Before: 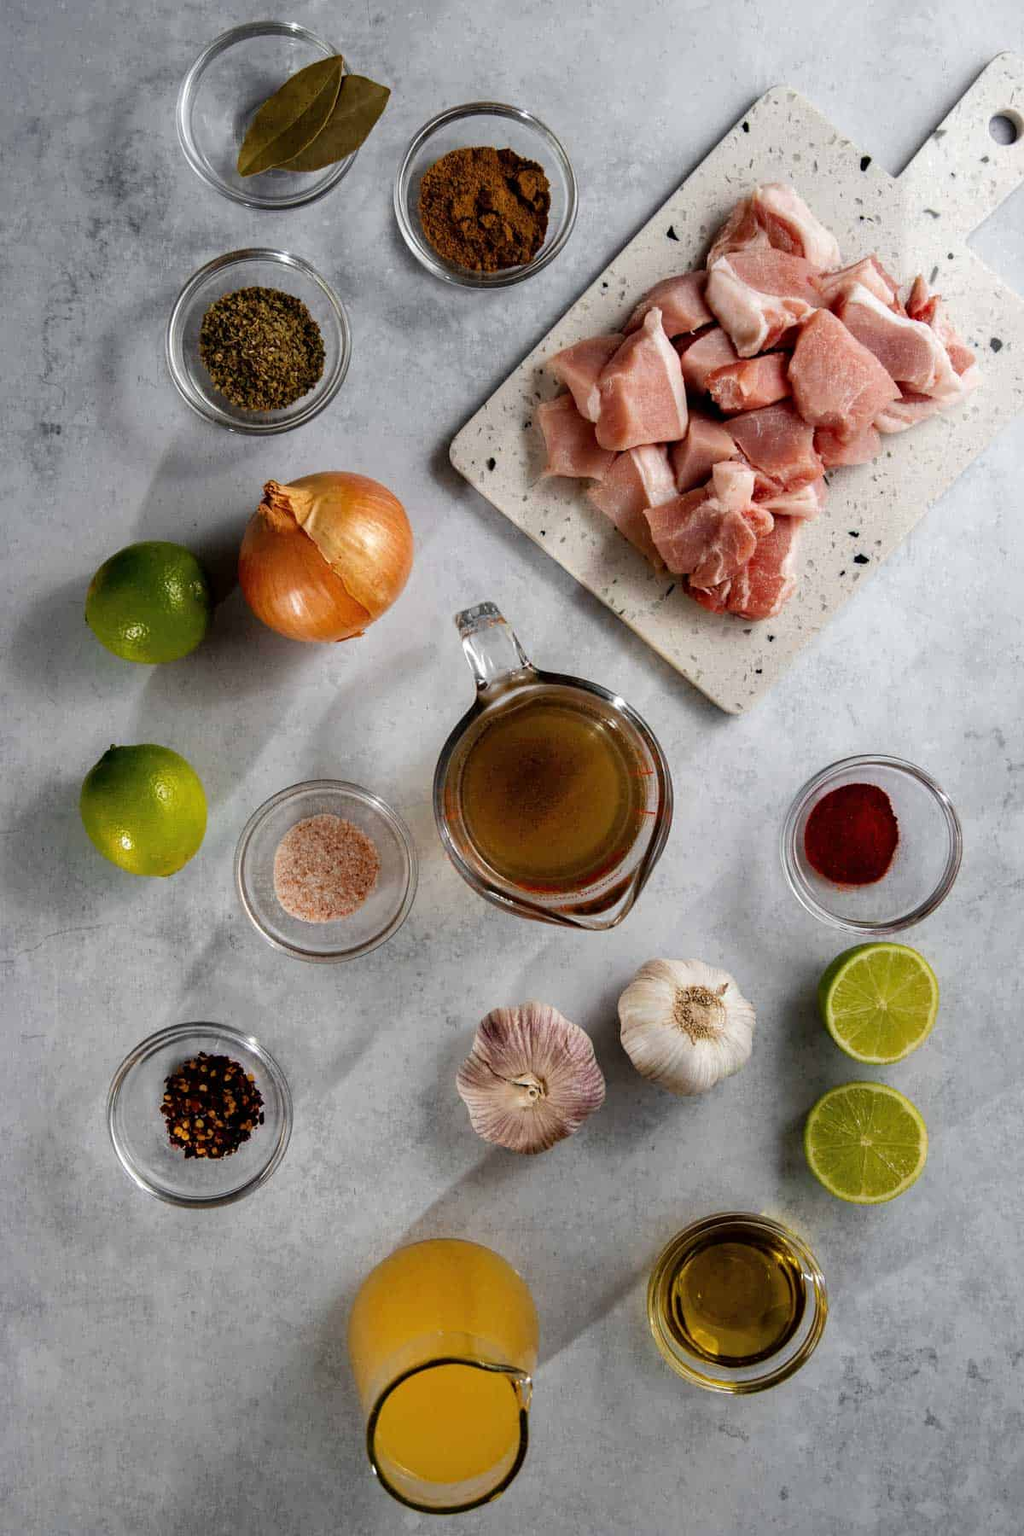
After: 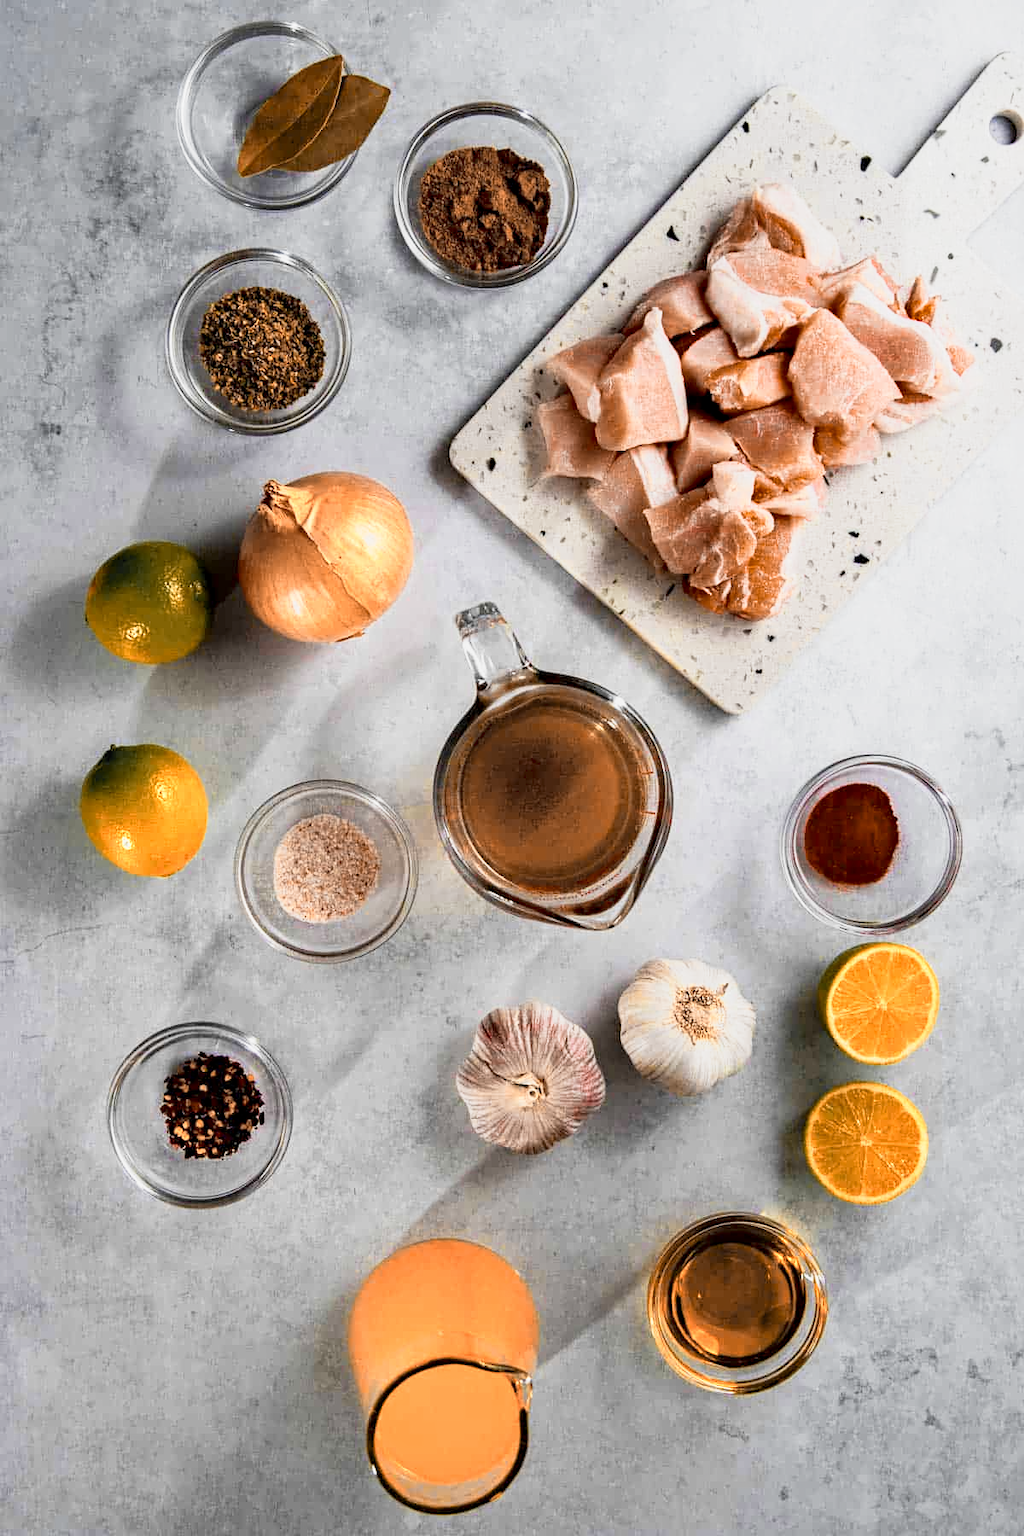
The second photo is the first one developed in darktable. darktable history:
base curve: curves: ch0 [(0, 0) (0.088, 0.125) (0.176, 0.251) (0.354, 0.501) (0.613, 0.749) (1, 0.877)], preserve colors none
contrast equalizer: y [[0.502, 0.505, 0.512, 0.529, 0.564, 0.588], [0.5 ×6], [0.502, 0.505, 0.512, 0.529, 0.564, 0.588], [0, 0.001, 0.001, 0.004, 0.008, 0.011], [0, 0.001, 0.001, 0.004, 0.008, 0.011]]
color zones: curves: ch0 [(0.009, 0.528) (0.136, 0.6) (0.255, 0.586) (0.39, 0.528) (0.522, 0.584) (0.686, 0.736) (0.849, 0.561)]; ch1 [(0.045, 0.781) (0.14, 0.416) (0.257, 0.695) (0.442, 0.032) (0.738, 0.338) (0.818, 0.632) (0.891, 0.741) (1, 0.704)]; ch2 [(0, 0.667) (0.141, 0.52) (0.26, 0.37) (0.474, 0.432) (0.743, 0.286)]
